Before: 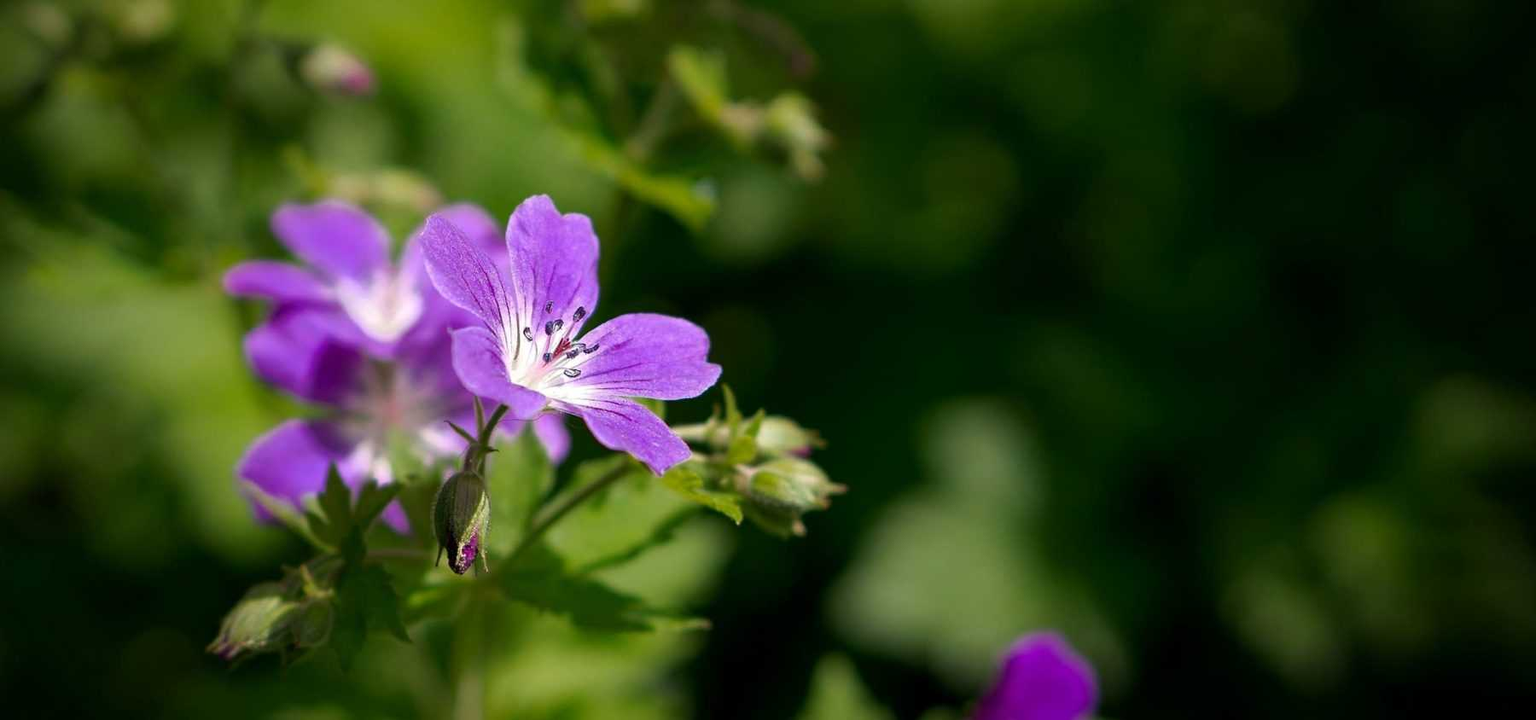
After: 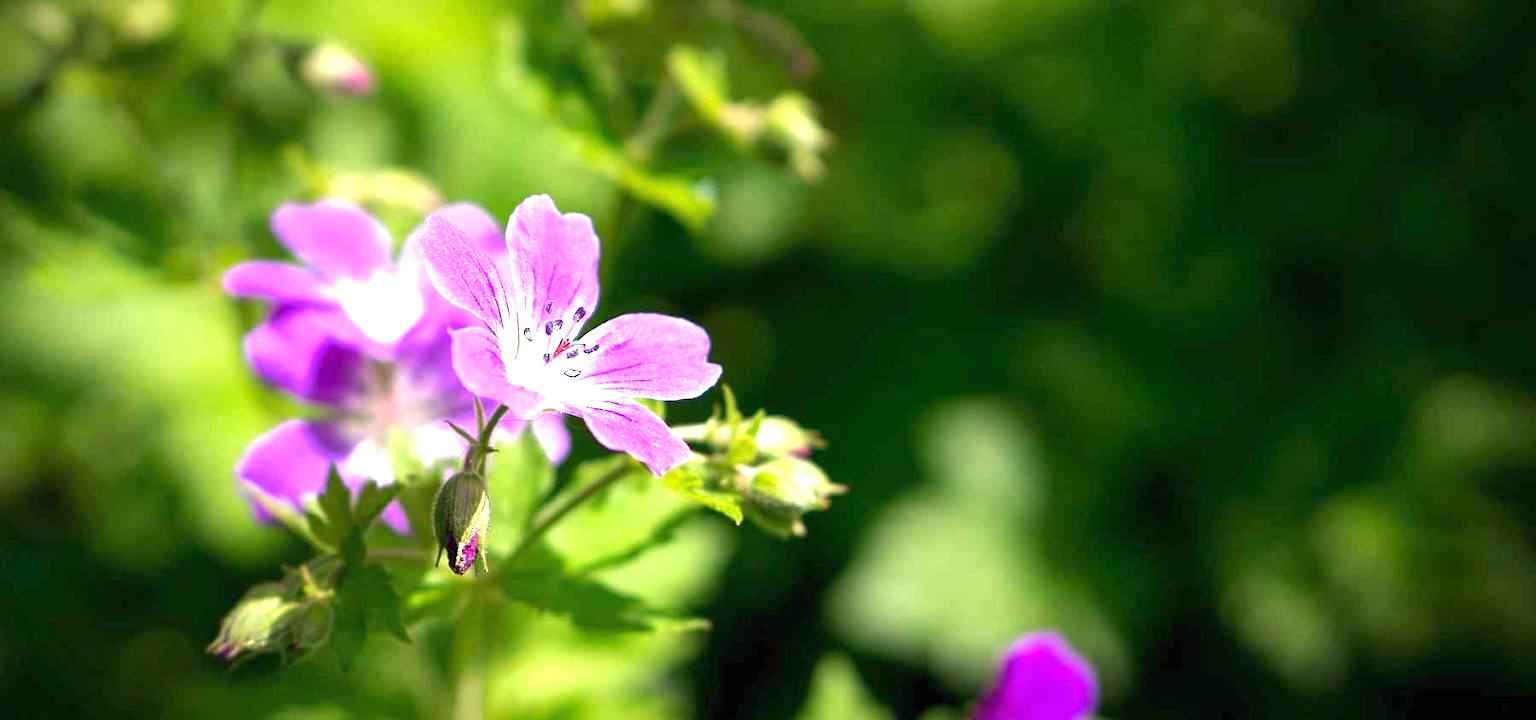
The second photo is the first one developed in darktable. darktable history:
exposure: black level correction 0, exposure 1.688 EV, compensate highlight preservation false
